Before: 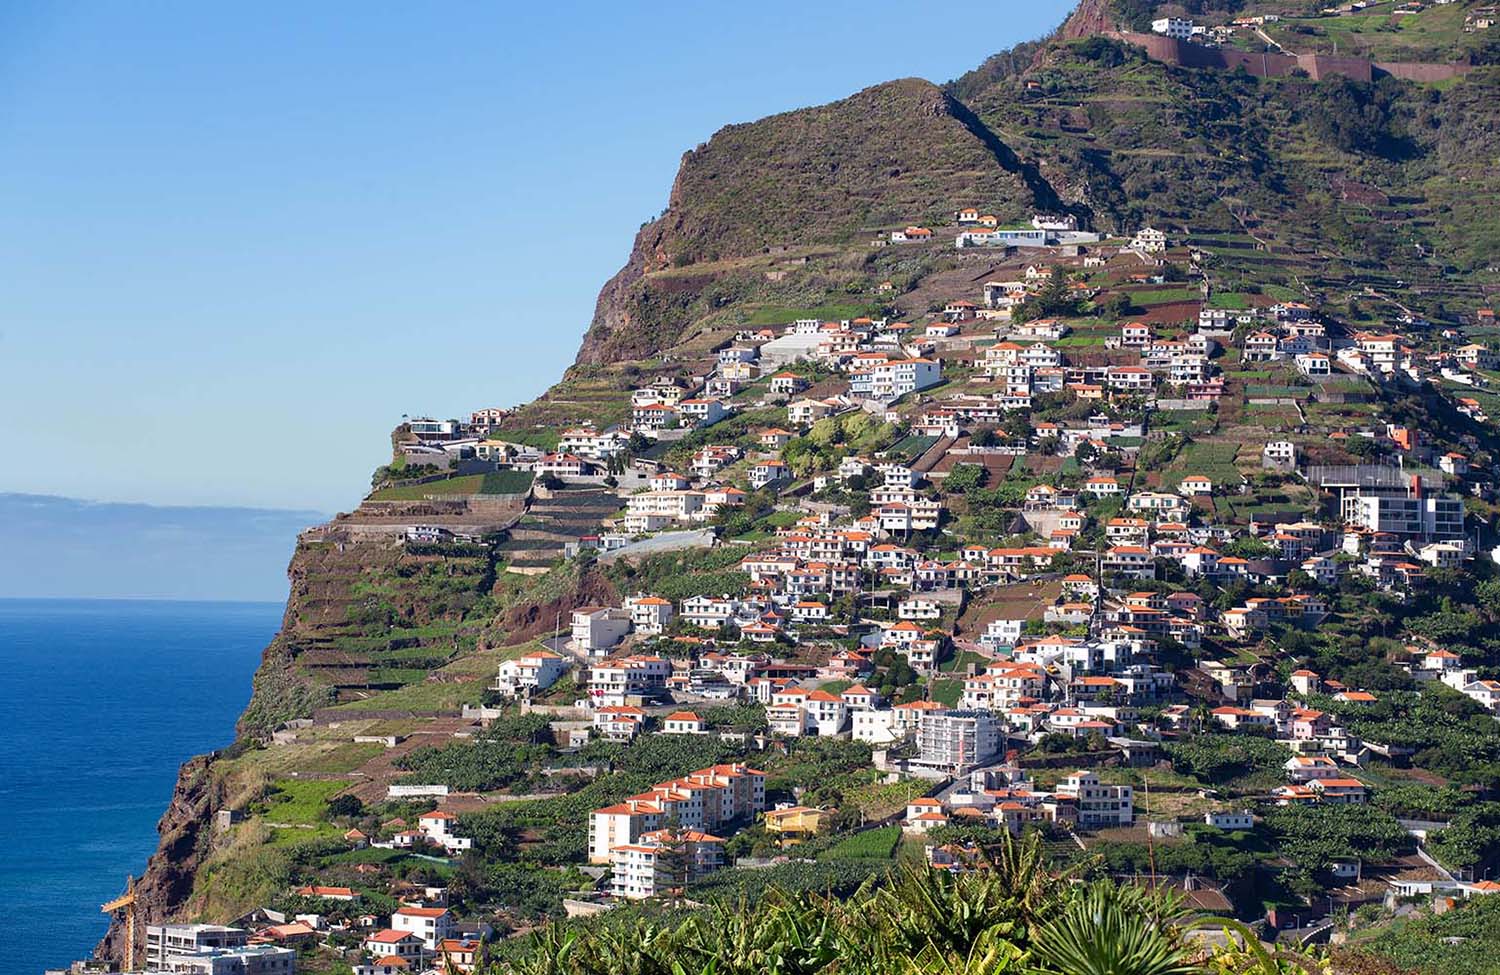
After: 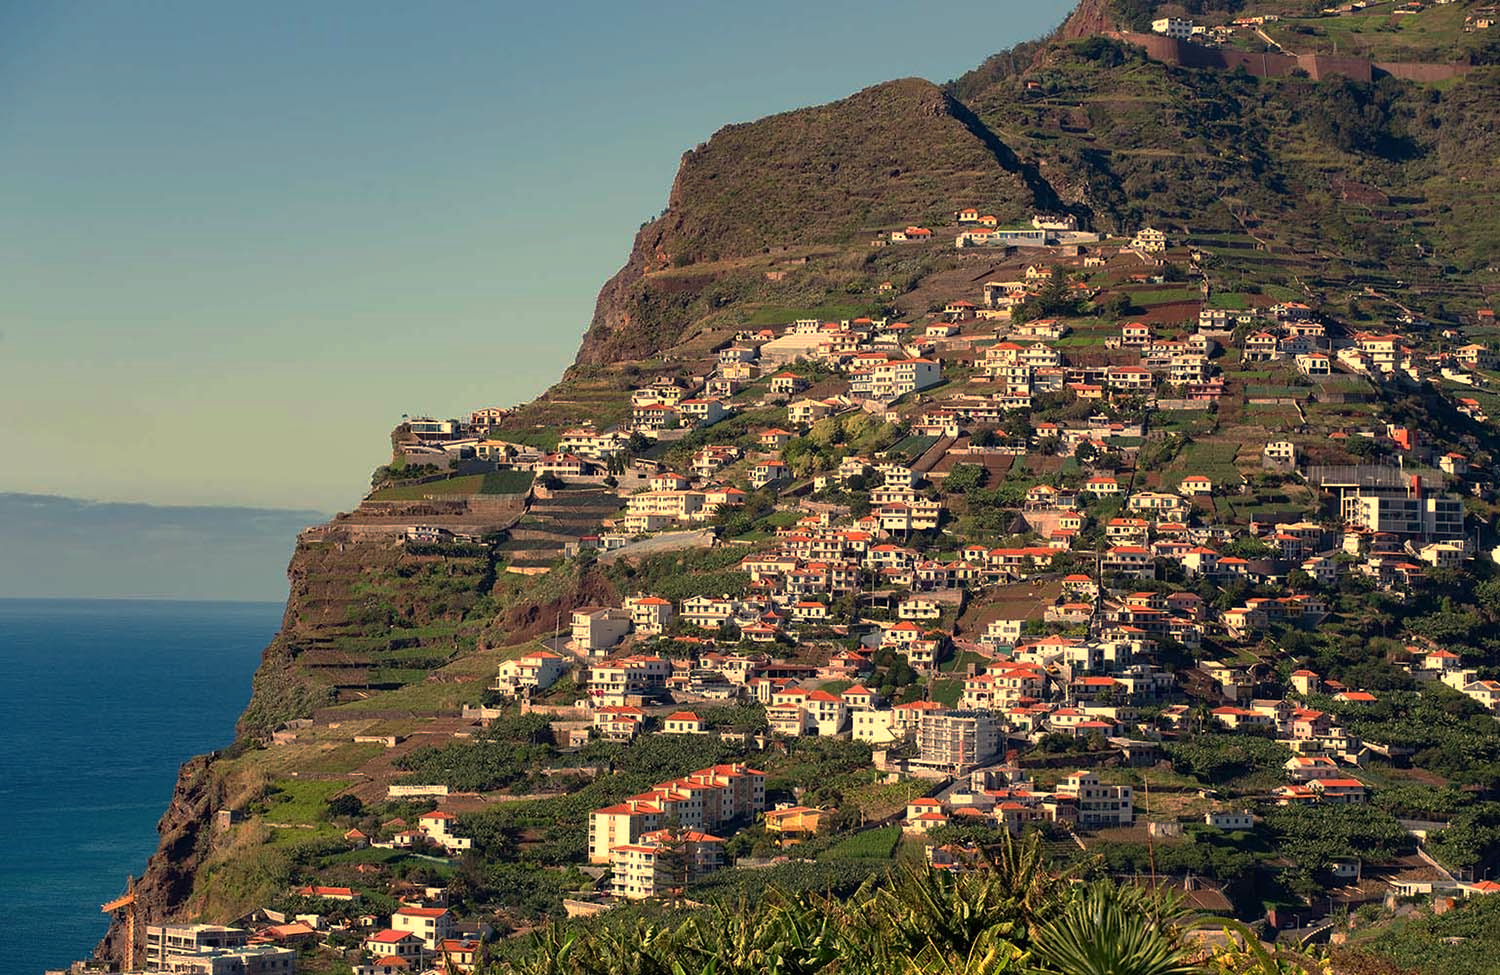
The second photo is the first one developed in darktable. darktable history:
base curve: curves: ch0 [(0, 0) (0.595, 0.418) (1, 1)], preserve colors none
white balance: red 1.138, green 0.996, blue 0.812
